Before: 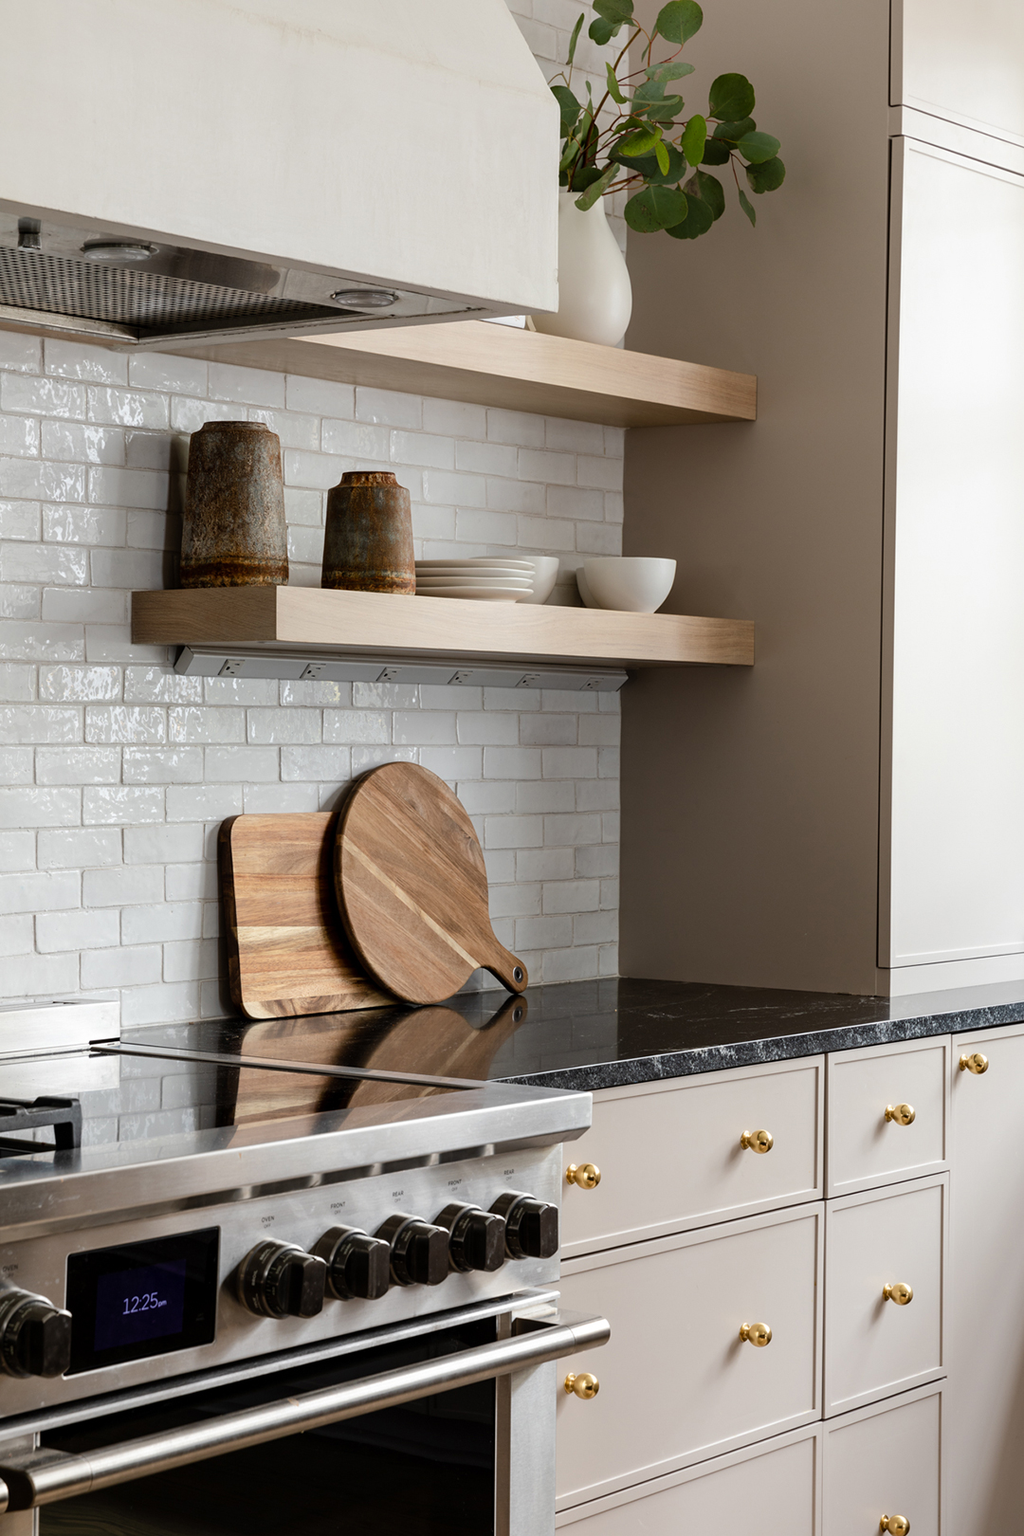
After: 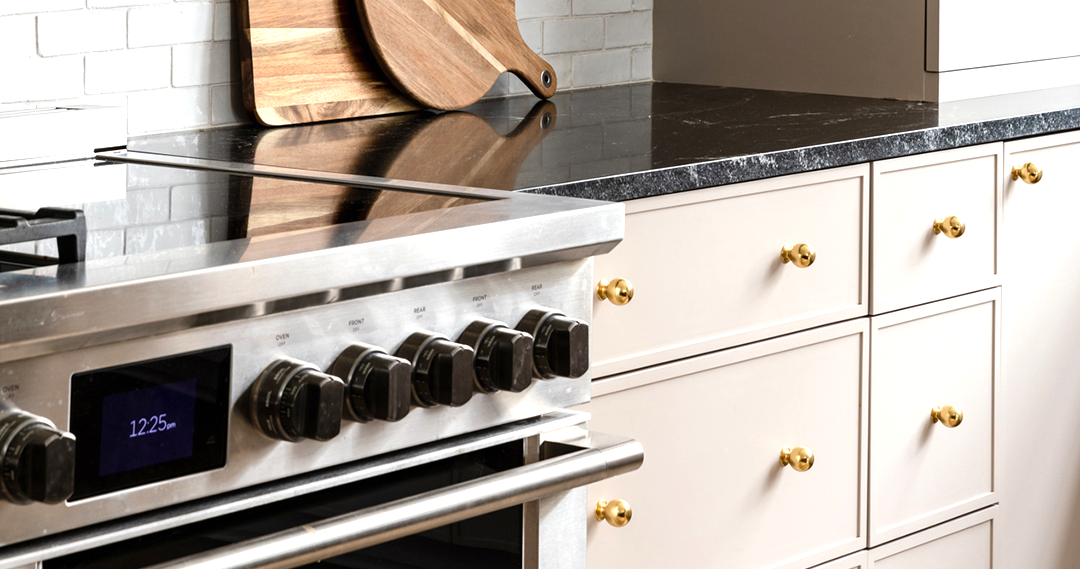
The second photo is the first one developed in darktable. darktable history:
exposure: black level correction 0, exposure 0.7 EV, compensate exposure bias true, compensate highlight preservation false
crop and rotate: top 58.611%, bottom 6.235%
